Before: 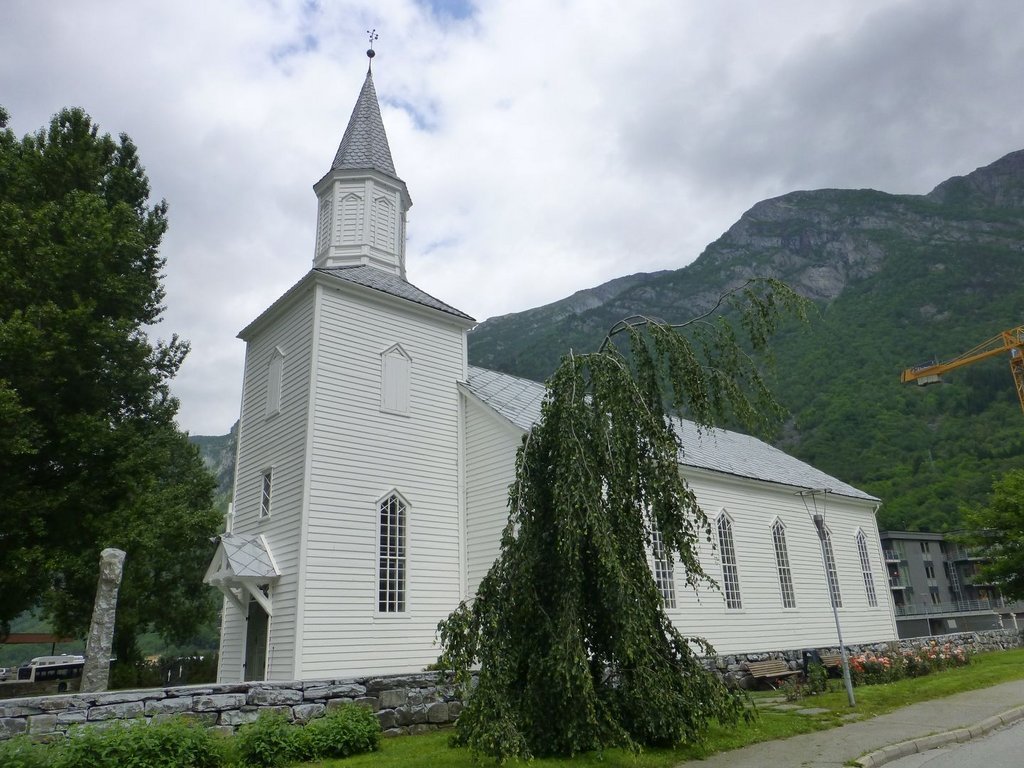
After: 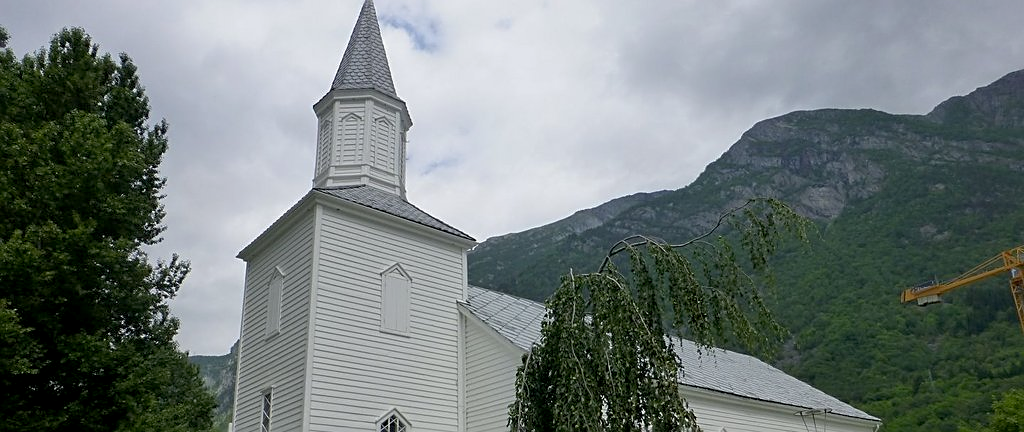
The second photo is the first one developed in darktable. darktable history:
sharpen: on, module defaults
crop and rotate: top 10.537%, bottom 33.093%
exposure: black level correction 0.006, exposure -0.218 EV, compensate highlight preservation false
shadows and highlights: shadows 25.85, highlights -23.94
